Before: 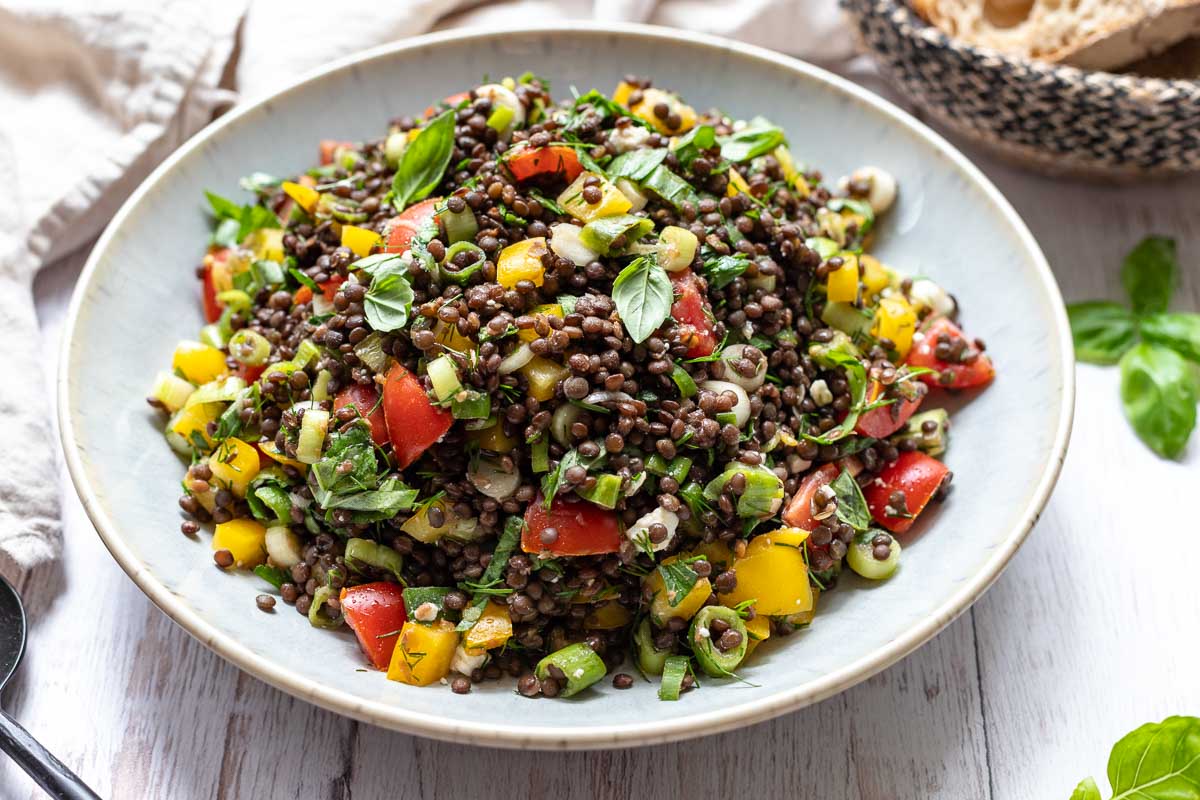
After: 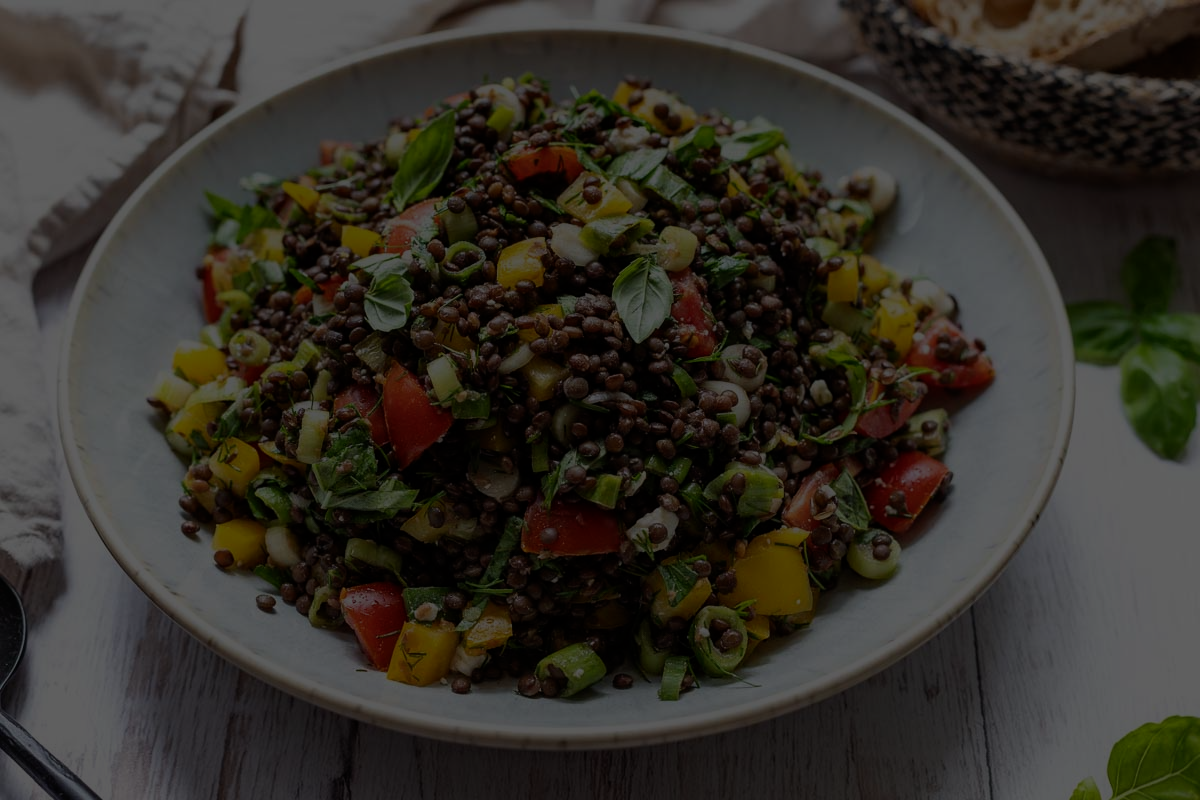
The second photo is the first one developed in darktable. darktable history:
tone equalizer: -8 EV -2 EV, -7 EV -2 EV, -6 EV -2 EV, -5 EV -2 EV, -4 EV -2 EV, -3 EV -2 EV, -2 EV -2 EV, -1 EV -1.63 EV, +0 EV -2 EV
exposure: exposure -1.468 EV, compensate highlight preservation false
